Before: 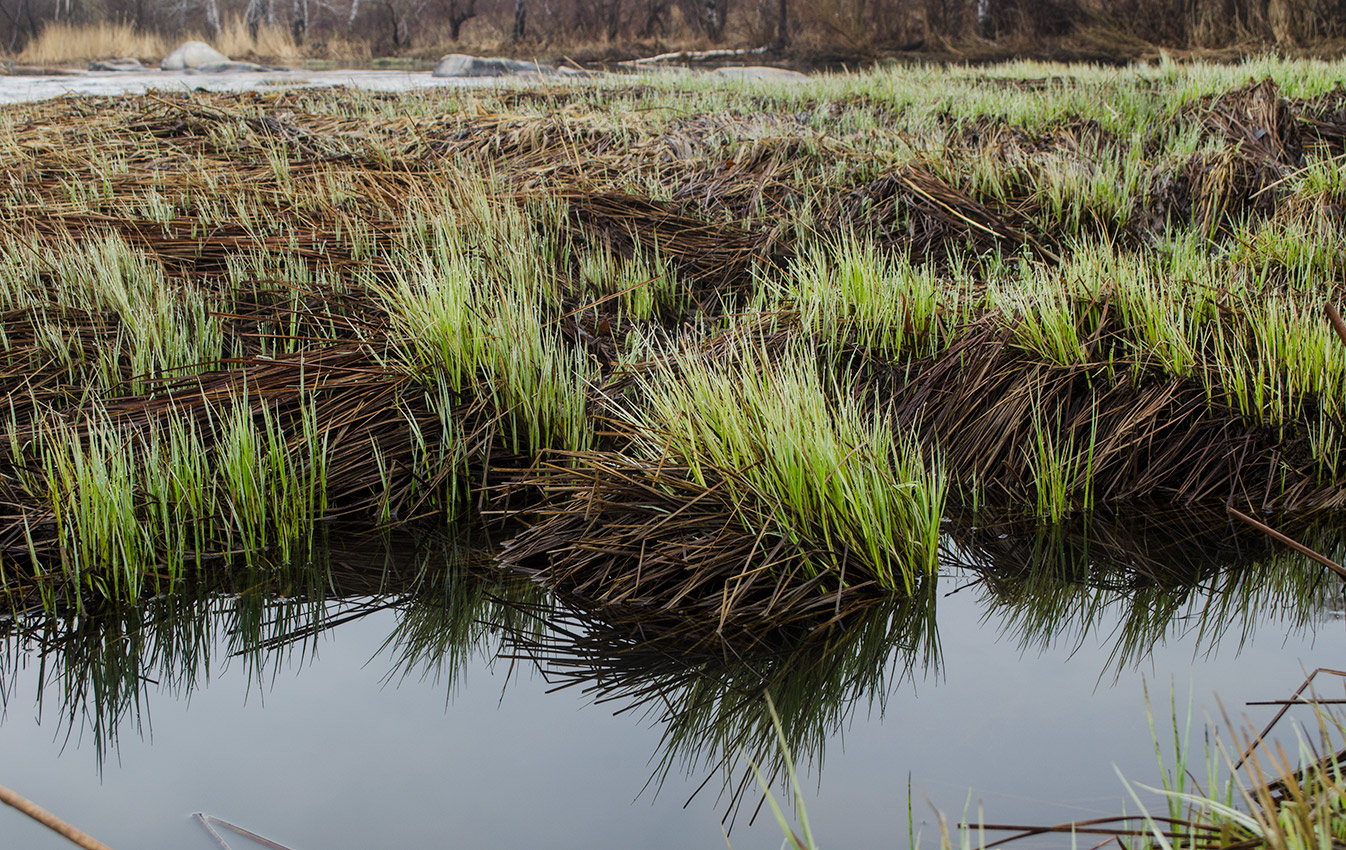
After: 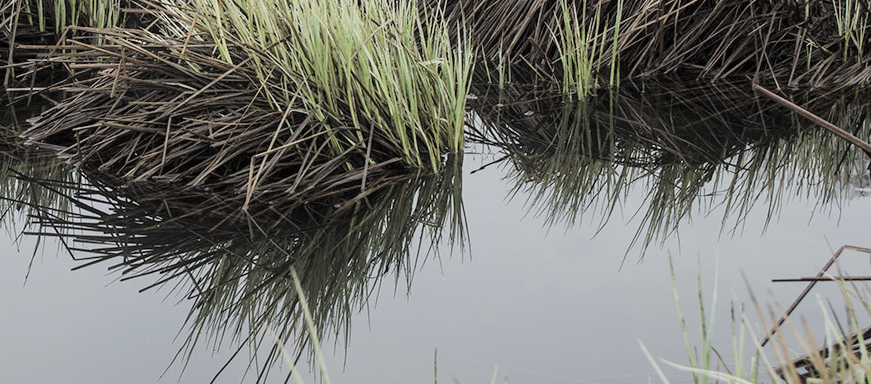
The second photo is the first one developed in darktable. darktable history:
crop and rotate: left 35.26%, top 49.808%, bottom 4.983%
contrast brightness saturation: brightness 0.187, saturation -0.497
